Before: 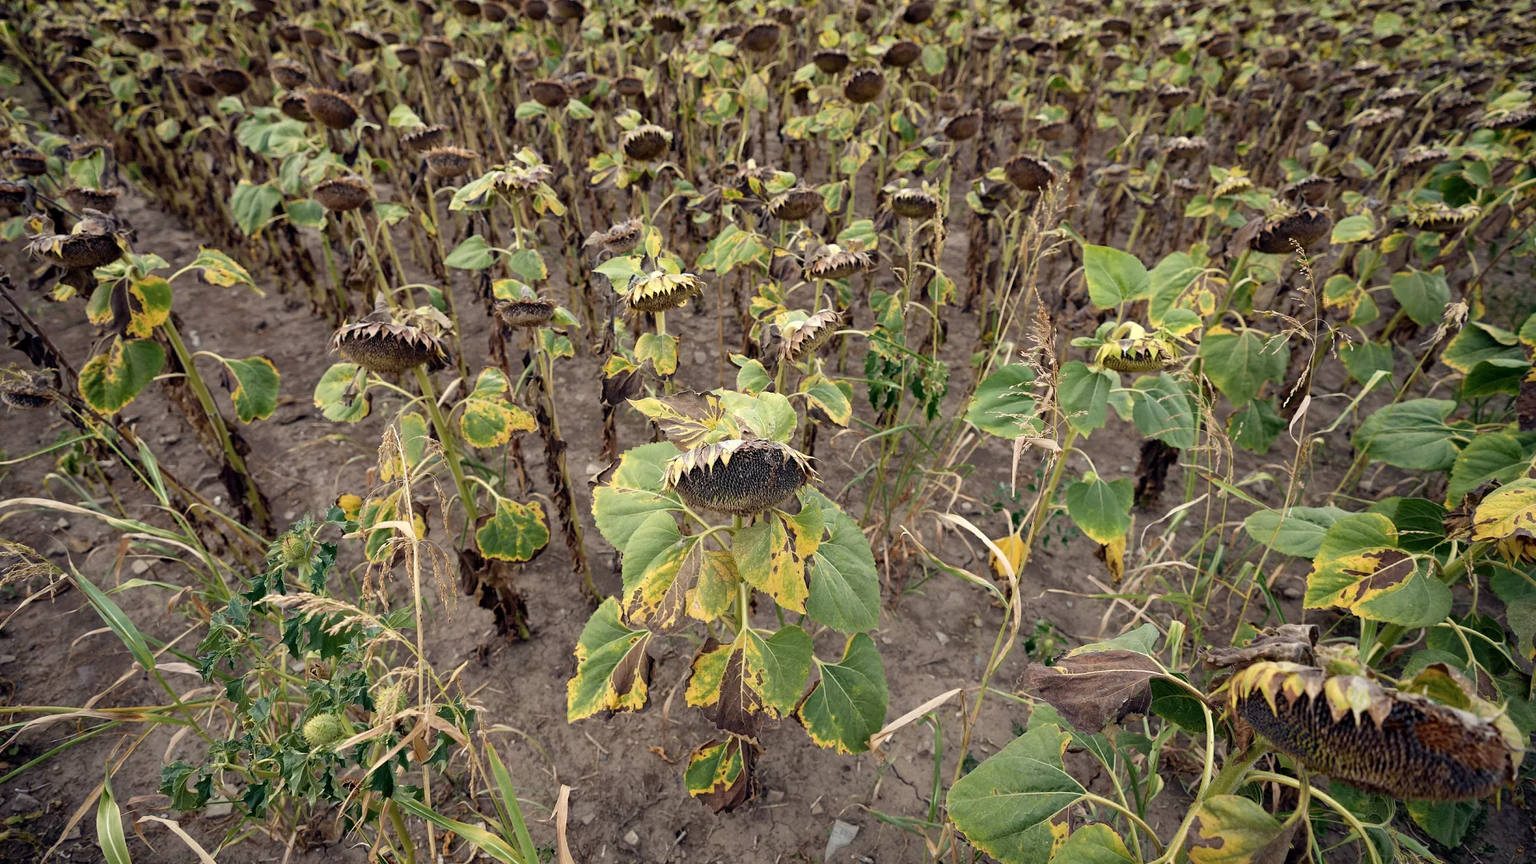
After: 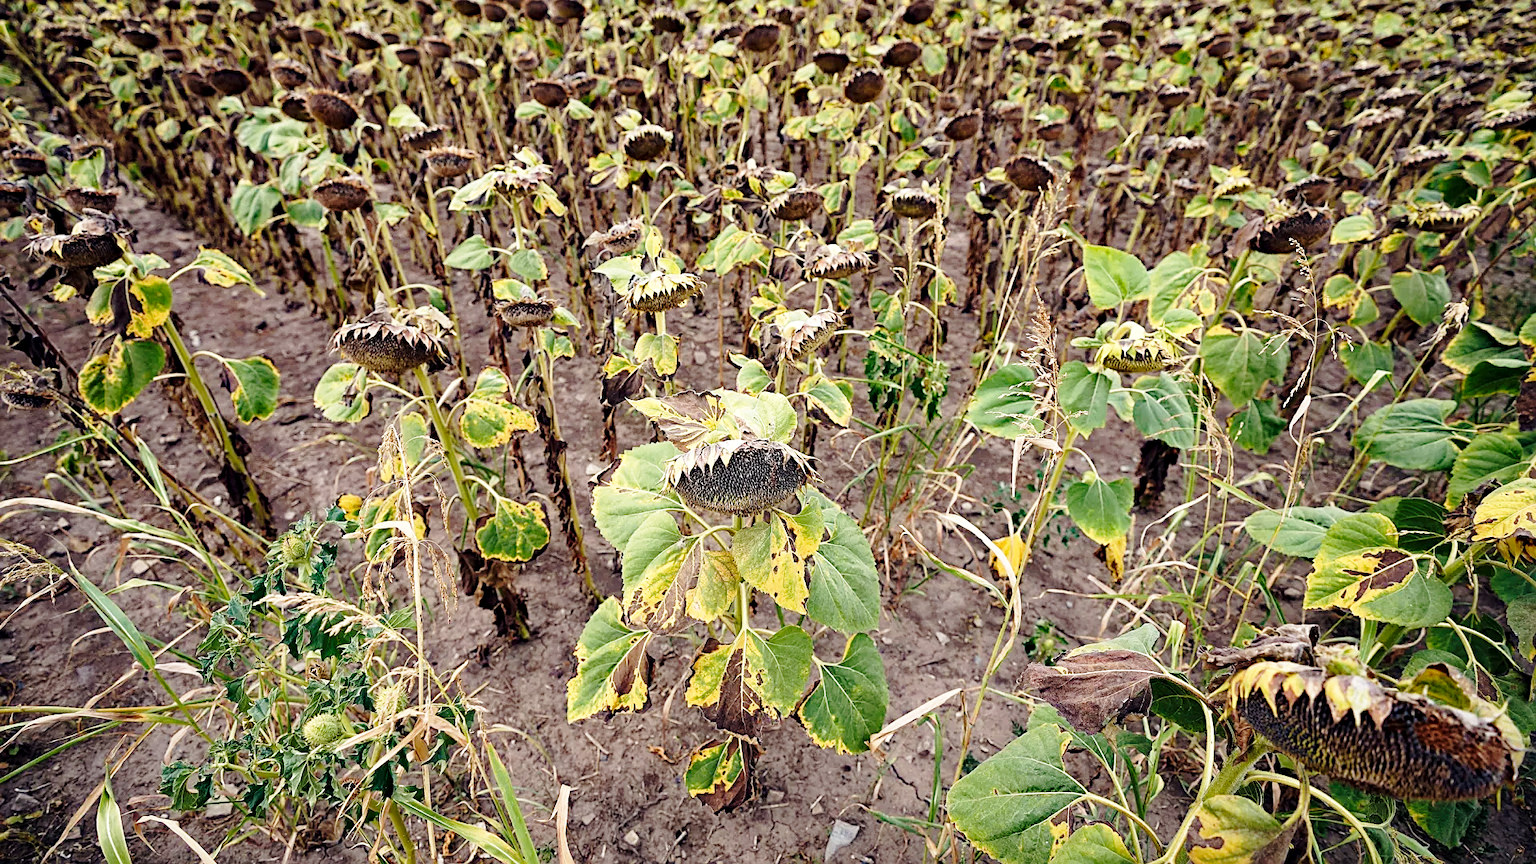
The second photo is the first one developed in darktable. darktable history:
haze removal: strength 0.256, distance 0.251, compatibility mode true, adaptive false
sharpen: on, module defaults
base curve: curves: ch0 [(0, 0) (0.028, 0.03) (0.121, 0.232) (0.46, 0.748) (0.859, 0.968) (1, 1)], preserve colors none
